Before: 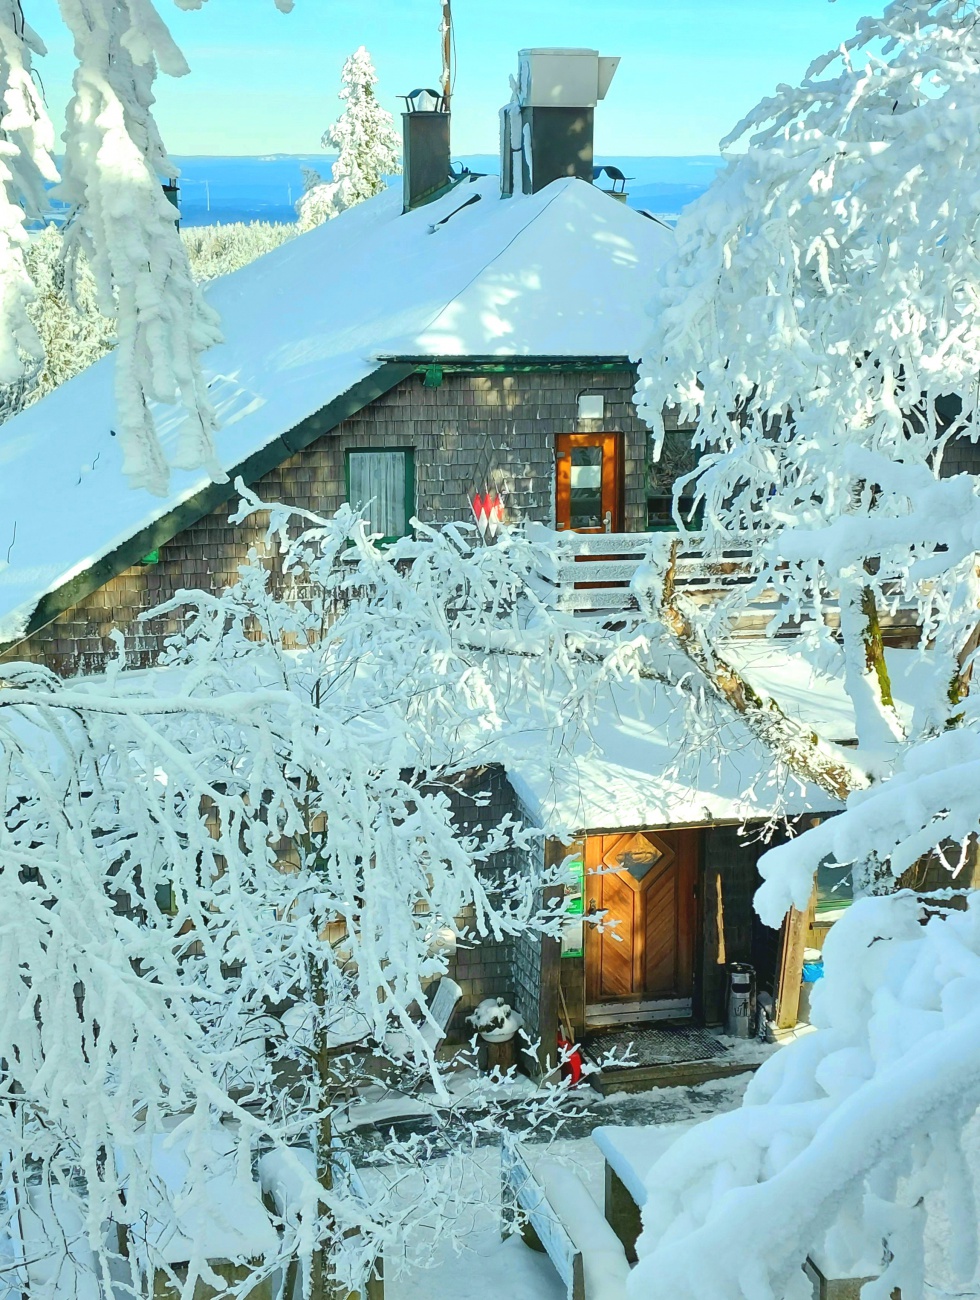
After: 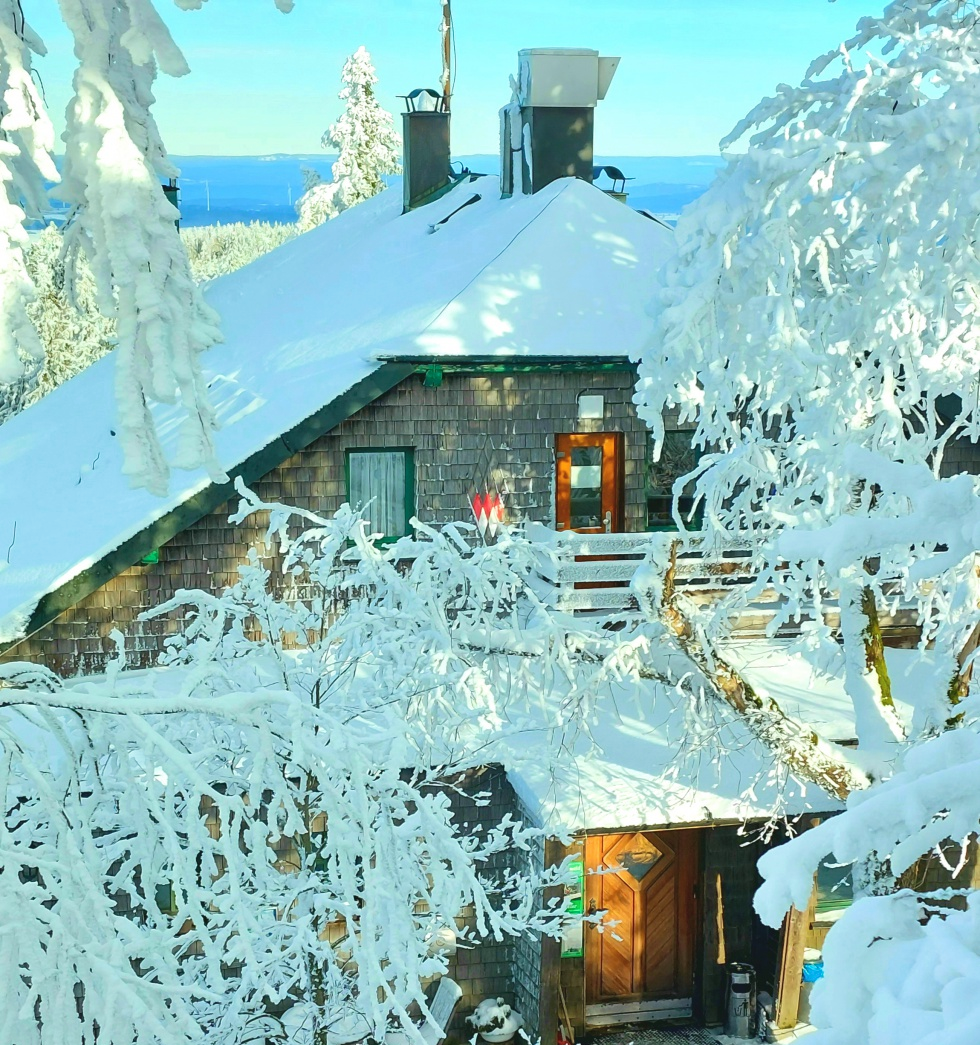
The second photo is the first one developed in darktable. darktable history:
crop: bottom 19.549%
shadows and highlights: shadows 31.13, highlights 0.965, soften with gaussian
velvia: strength 15.28%
